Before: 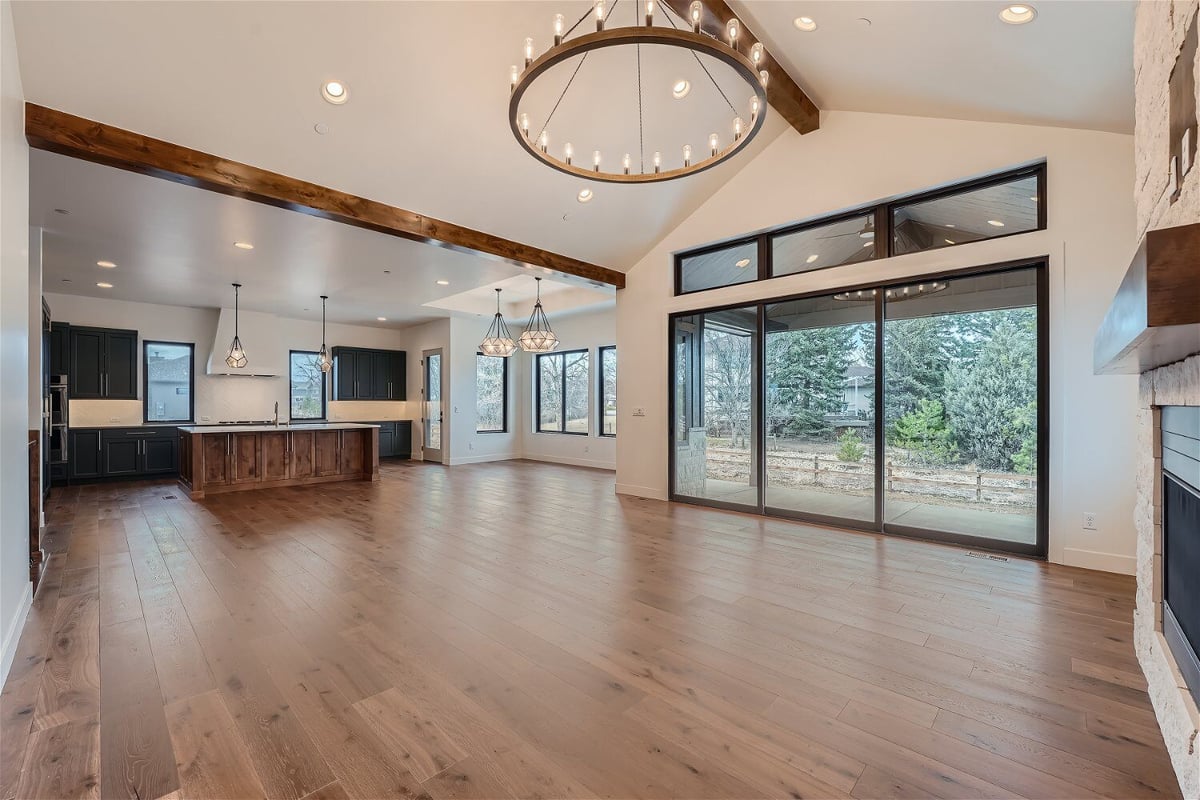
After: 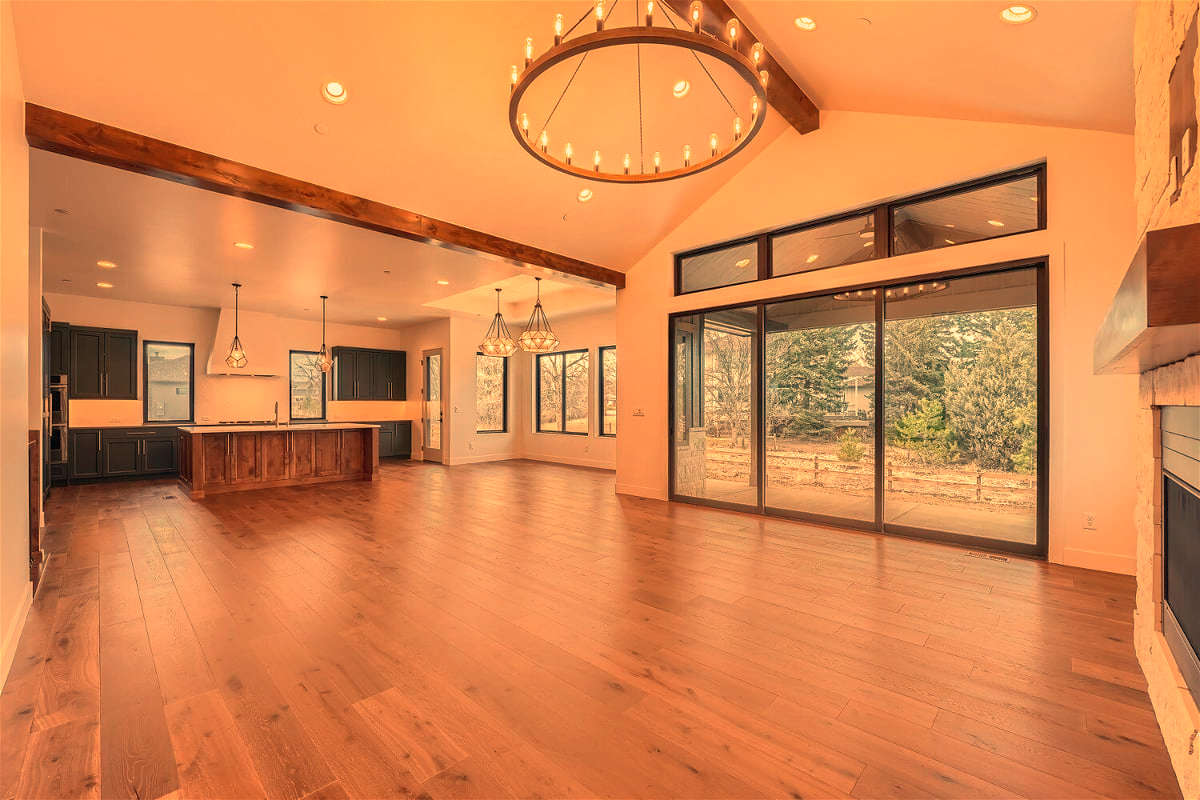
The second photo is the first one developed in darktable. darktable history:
shadows and highlights: on, module defaults
white balance: red 1.467, blue 0.684
